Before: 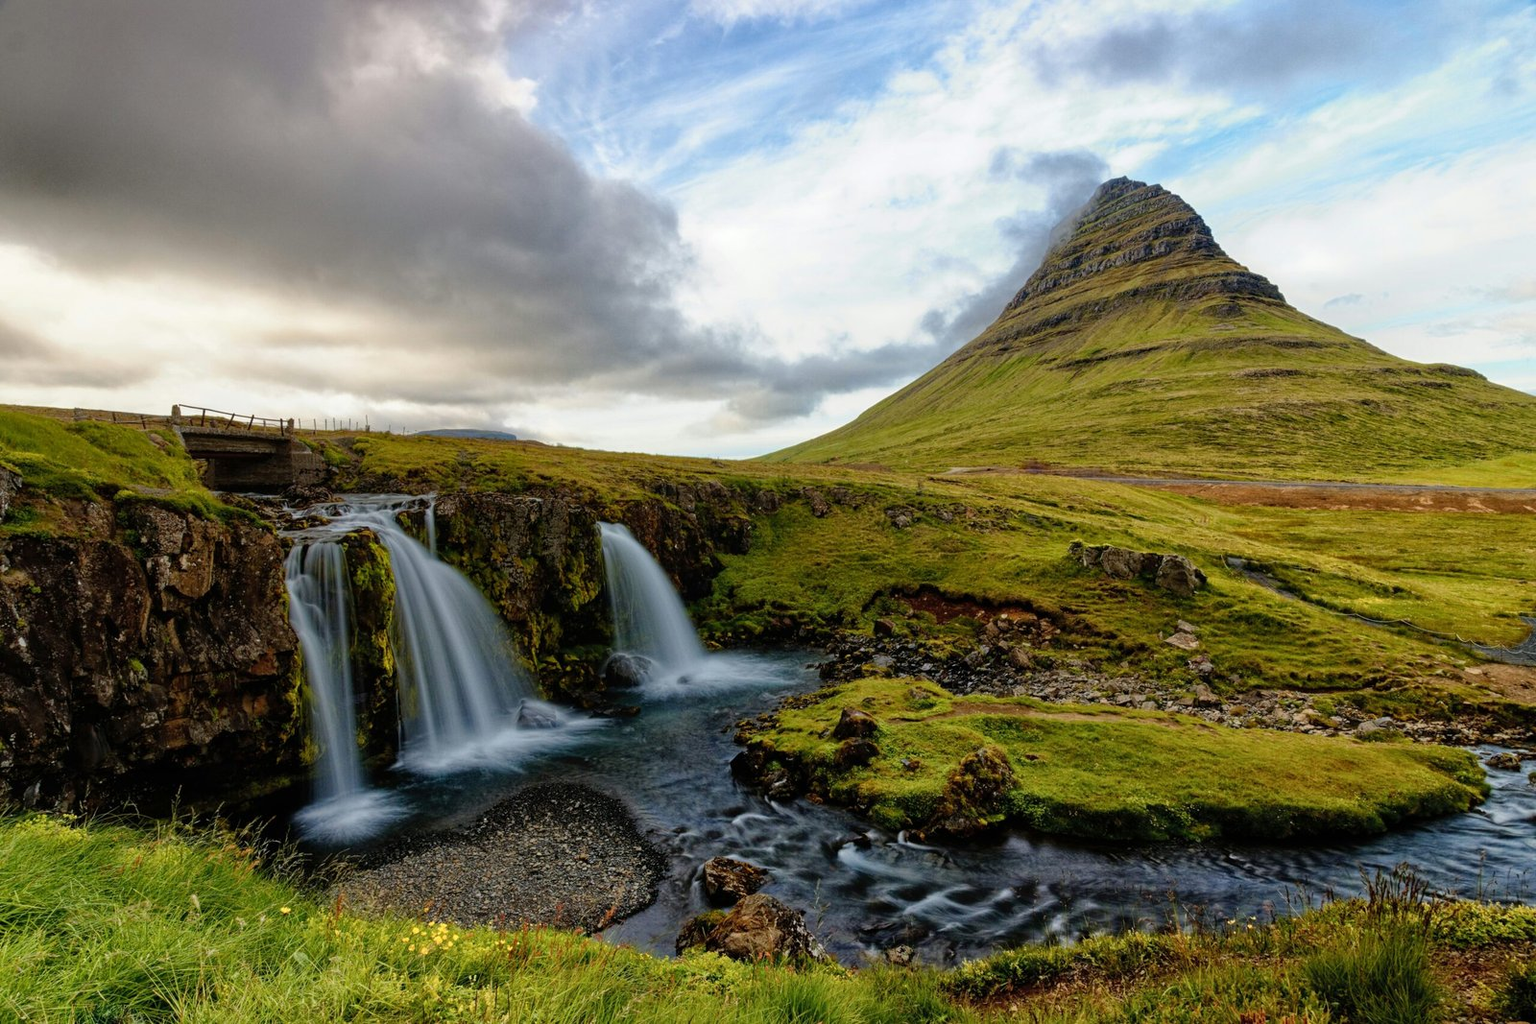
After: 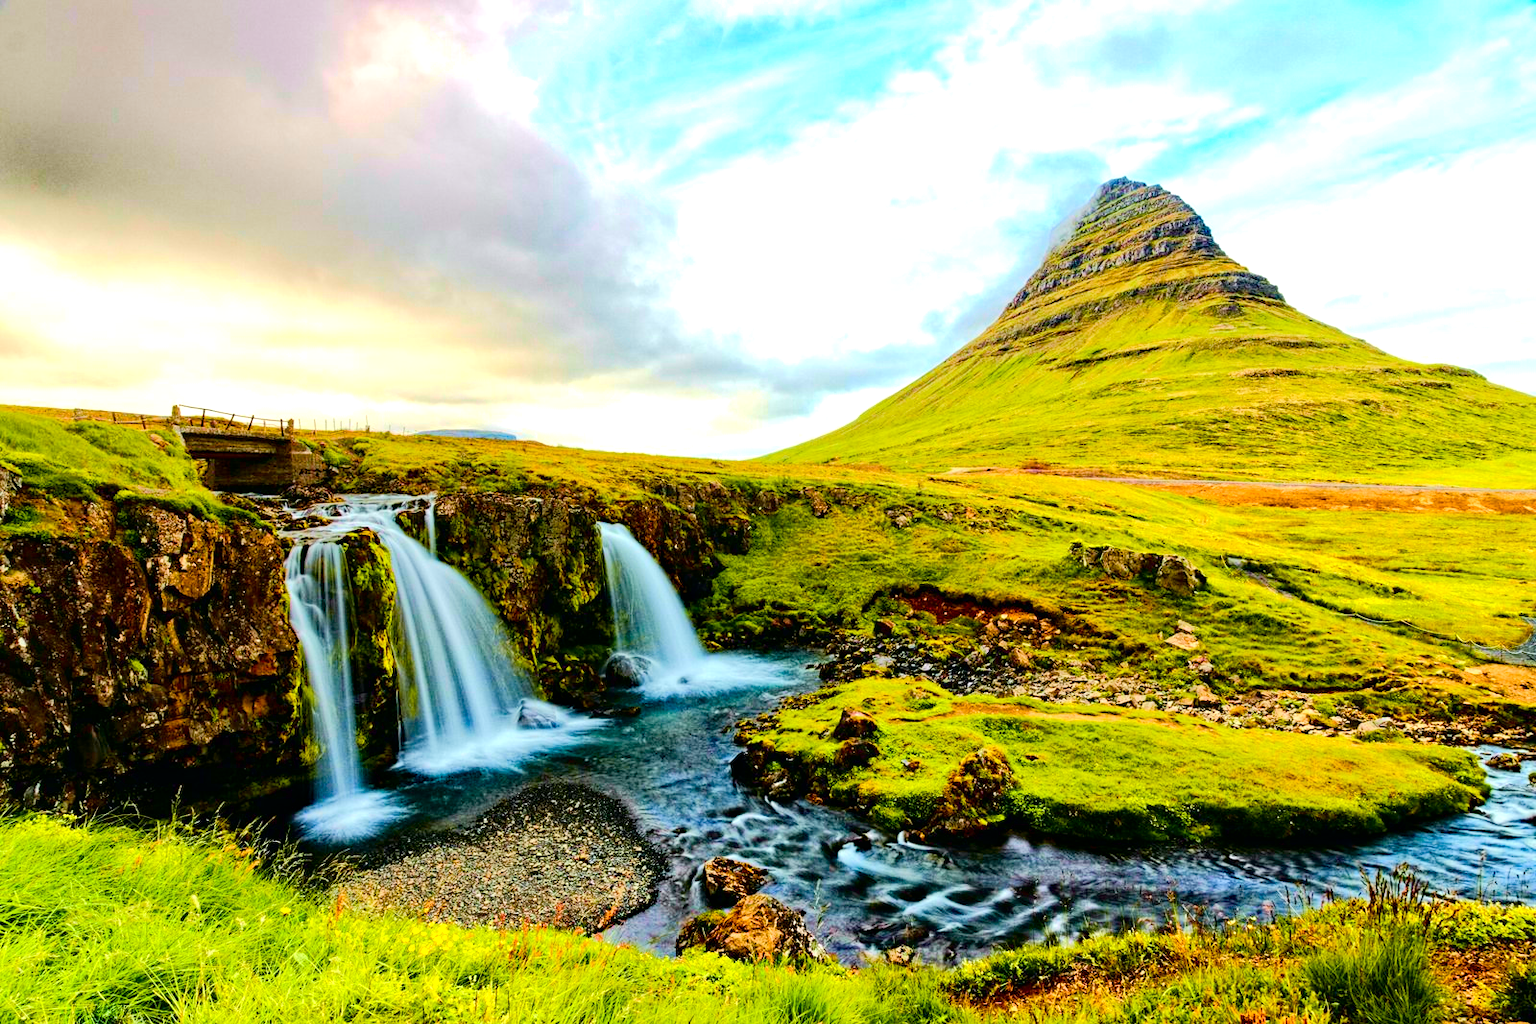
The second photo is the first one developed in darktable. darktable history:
exposure: black level correction 0, exposure 1.199 EV, compensate highlight preservation false
tone curve: curves: ch0 [(0, 0) (0.037, 0.011) (0.135, 0.093) (0.266, 0.281) (0.461, 0.555) (0.581, 0.716) (0.675, 0.793) (0.767, 0.849) (0.91, 0.924) (1, 0.979)]; ch1 [(0, 0) (0.292, 0.278) (0.431, 0.418) (0.493, 0.479) (0.506, 0.5) (0.532, 0.537) (0.562, 0.581) (0.641, 0.663) (0.754, 0.76) (1, 1)]; ch2 [(0, 0) (0.294, 0.3) (0.361, 0.372) (0.429, 0.445) (0.478, 0.486) (0.502, 0.498) (0.518, 0.522) (0.531, 0.549) (0.561, 0.59) (0.64, 0.655) (0.693, 0.706) (0.845, 0.833) (1, 0.951)], color space Lab, independent channels, preserve colors none
color balance rgb: perceptual saturation grading › global saturation 38.93%, perceptual saturation grading › highlights -25.055%, perceptual saturation grading › mid-tones 35.03%, perceptual saturation grading › shadows 34.689%, global vibrance 31.177%
haze removal: compatibility mode true, adaptive false
